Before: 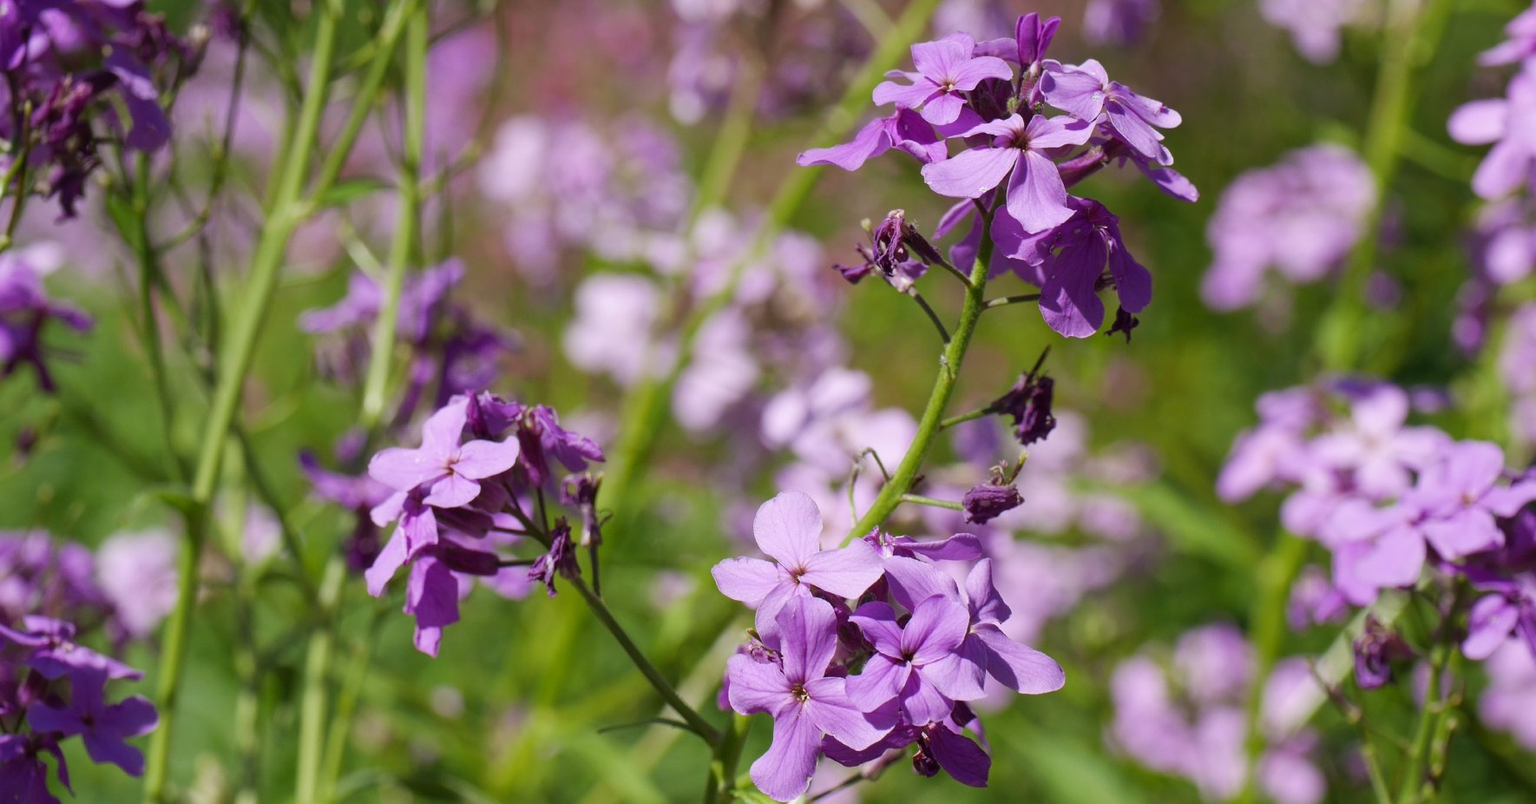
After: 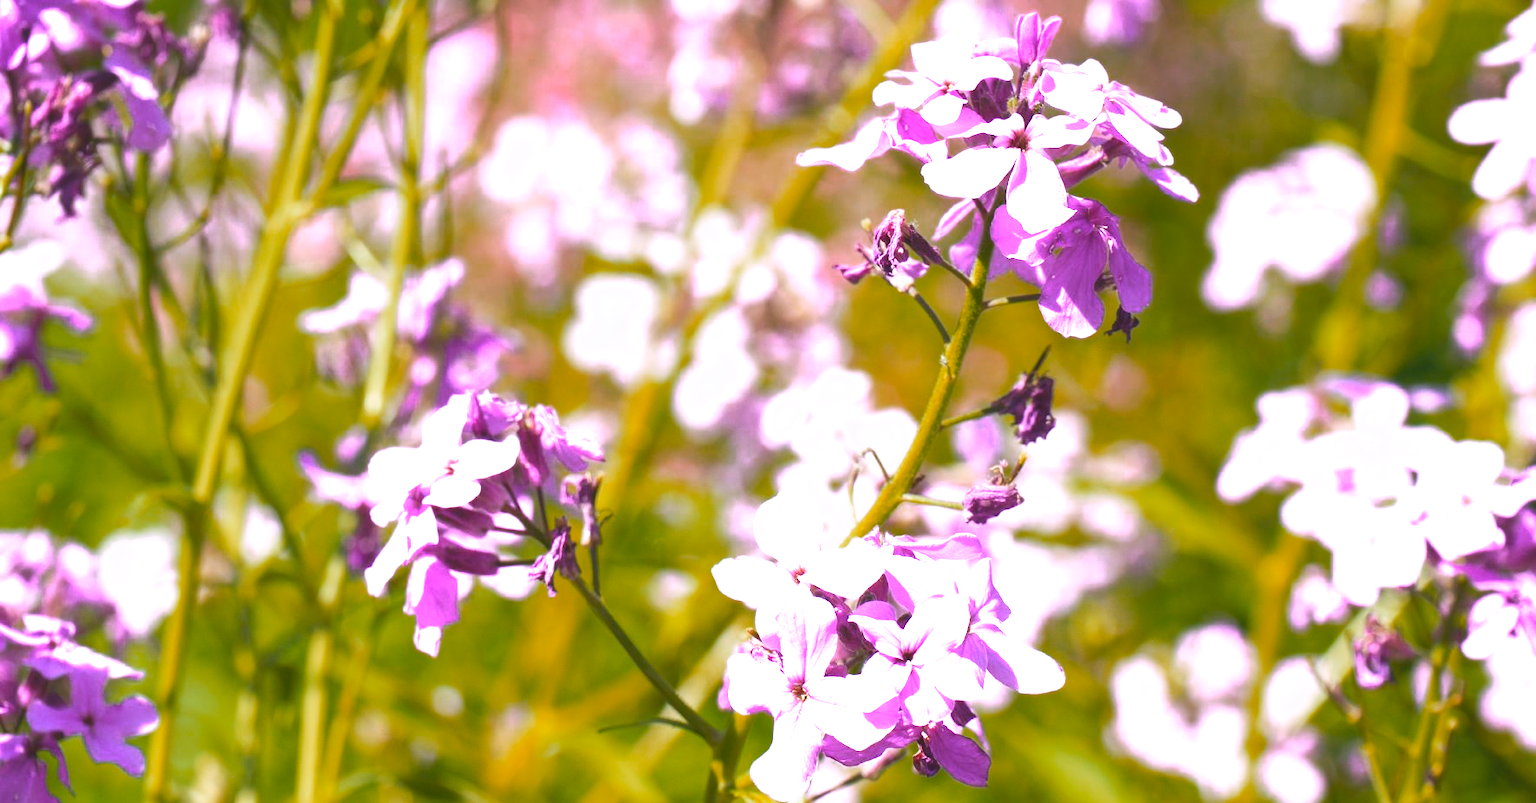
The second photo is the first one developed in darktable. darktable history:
tone curve: curves: ch0 [(0, 0) (0.003, 0.115) (0.011, 0.133) (0.025, 0.157) (0.044, 0.182) (0.069, 0.209) (0.1, 0.239) (0.136, 0.279) (0.177, 0.326) (0.224, 0.379) (0.277, 0.436) (0.335, 0.507) (0.399, 0.587) (0.468, 0.671) (0.543, 0.75) (0.623, 0.837) (0.709, 0.916) (0.801, 0.978) (0.898, 0.985) (1, 1)], preserve colors none
color zones: curves: ch0 [(0.473, 0.374) (0.742, 0.784)]; ch1 [(0.354, 0.737) (0.742, 0.705)]; ch2 [(0.318, 0.421) (0.758, 0.532)]
